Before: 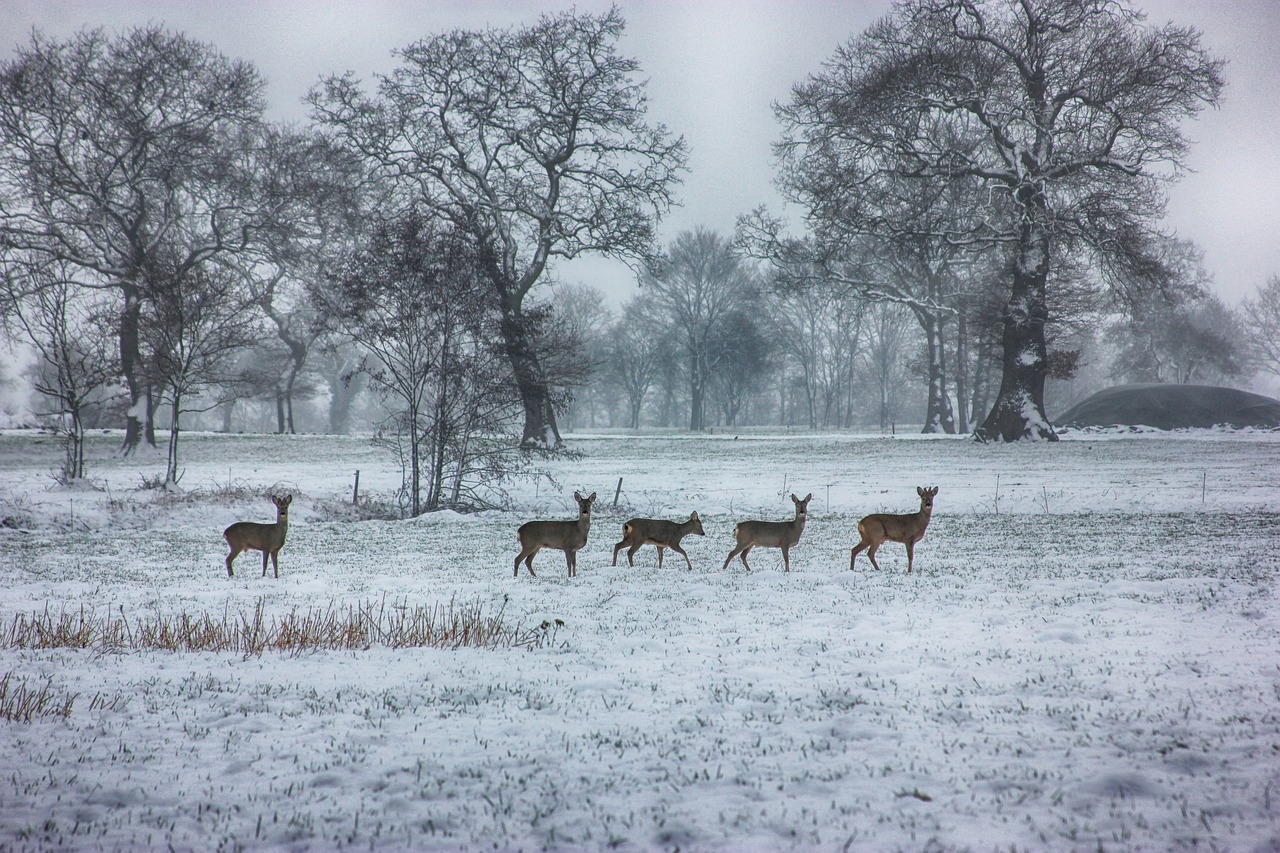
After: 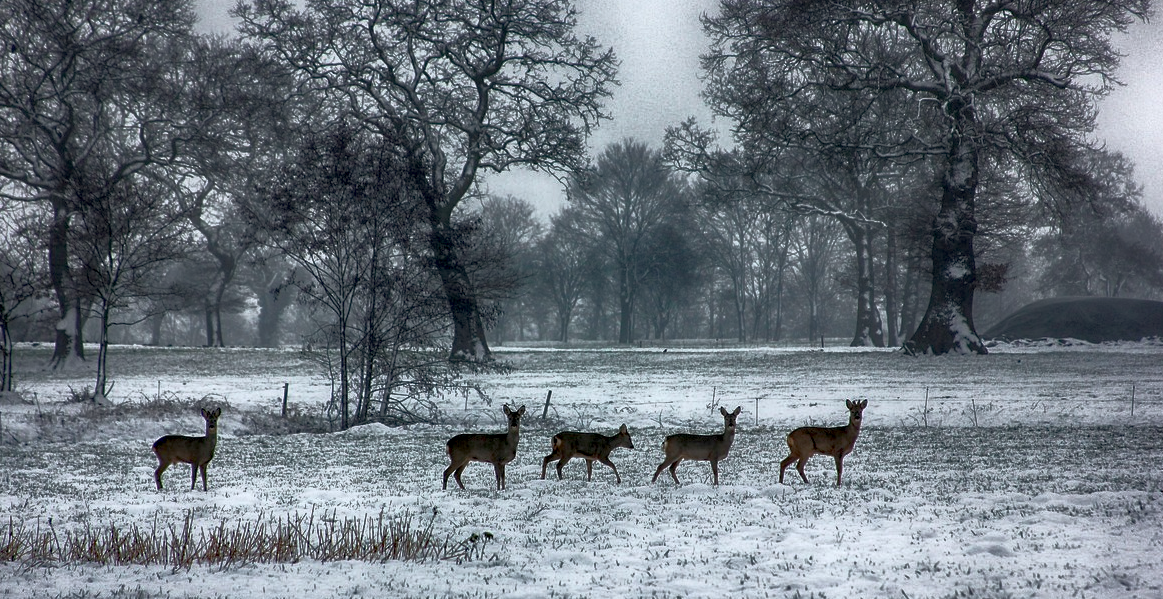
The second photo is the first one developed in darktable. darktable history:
exposure: black level correction 0.031, exposure 0.304 EV, compensate highlight preservation false
base curve: curves: ch0 [(0, 0) (0.564, 0.291) (0.802, 0.731) (1, 1)]
crop: left 5.596%, top 10.314%, right 3.534%, bottom 19.395%
